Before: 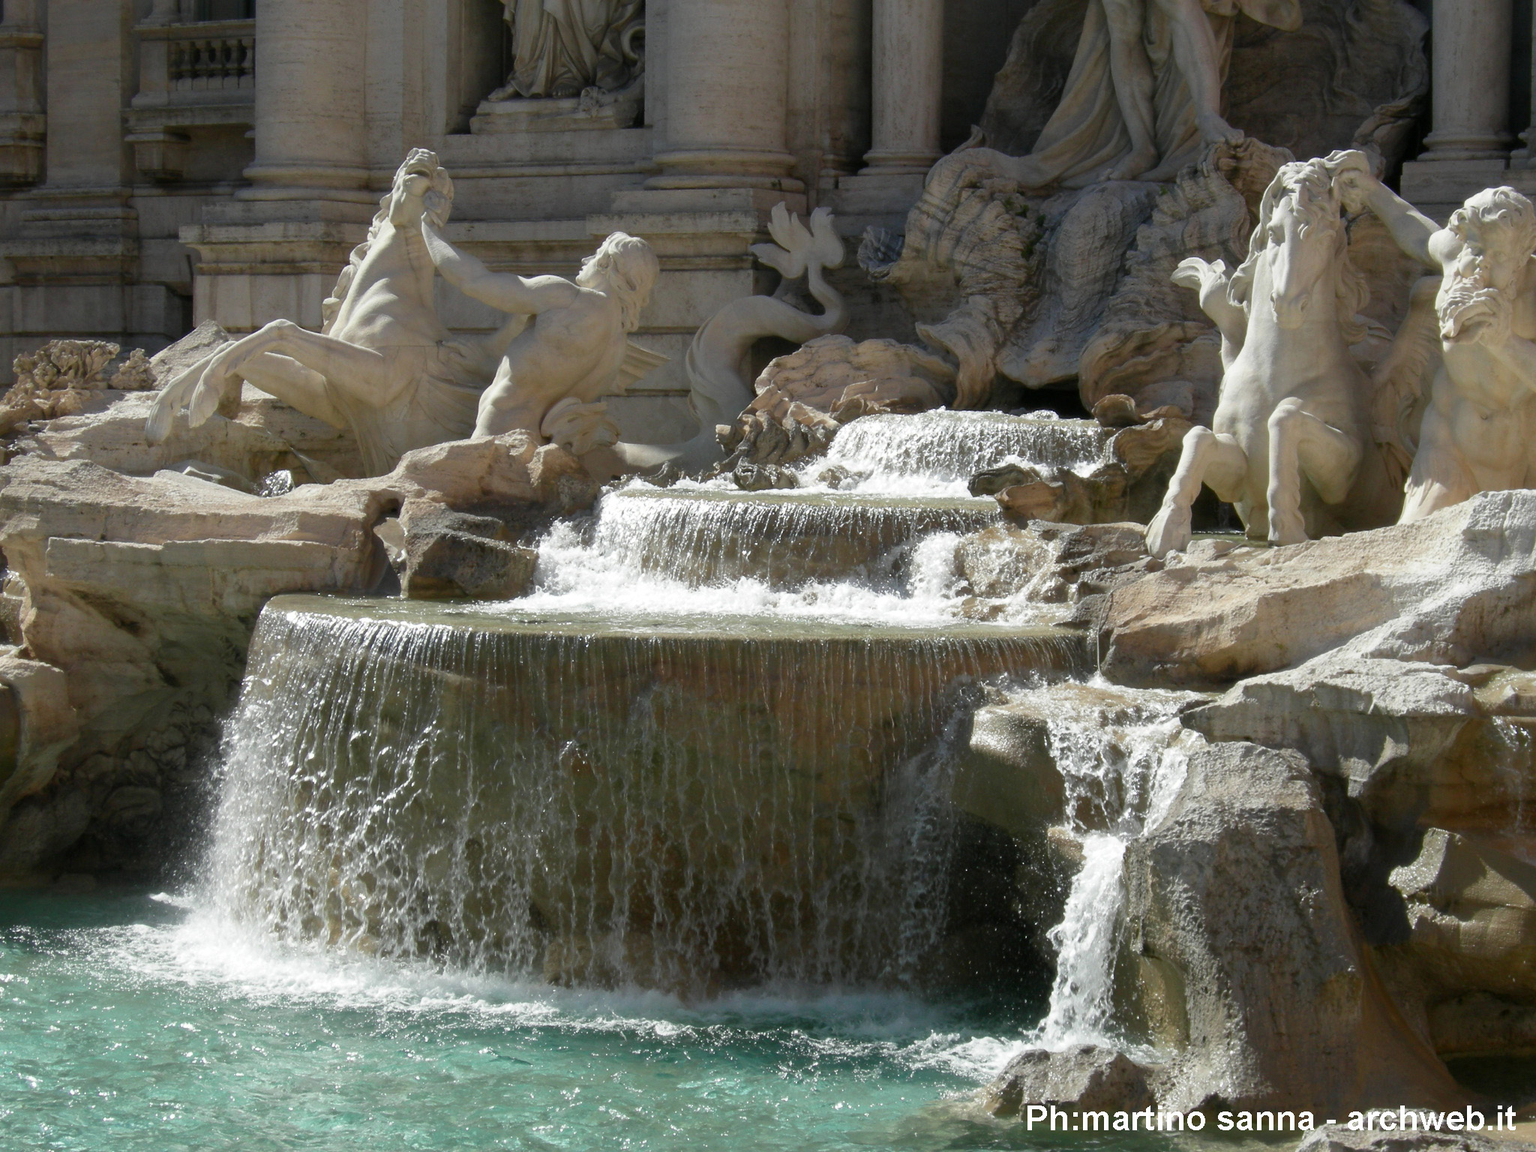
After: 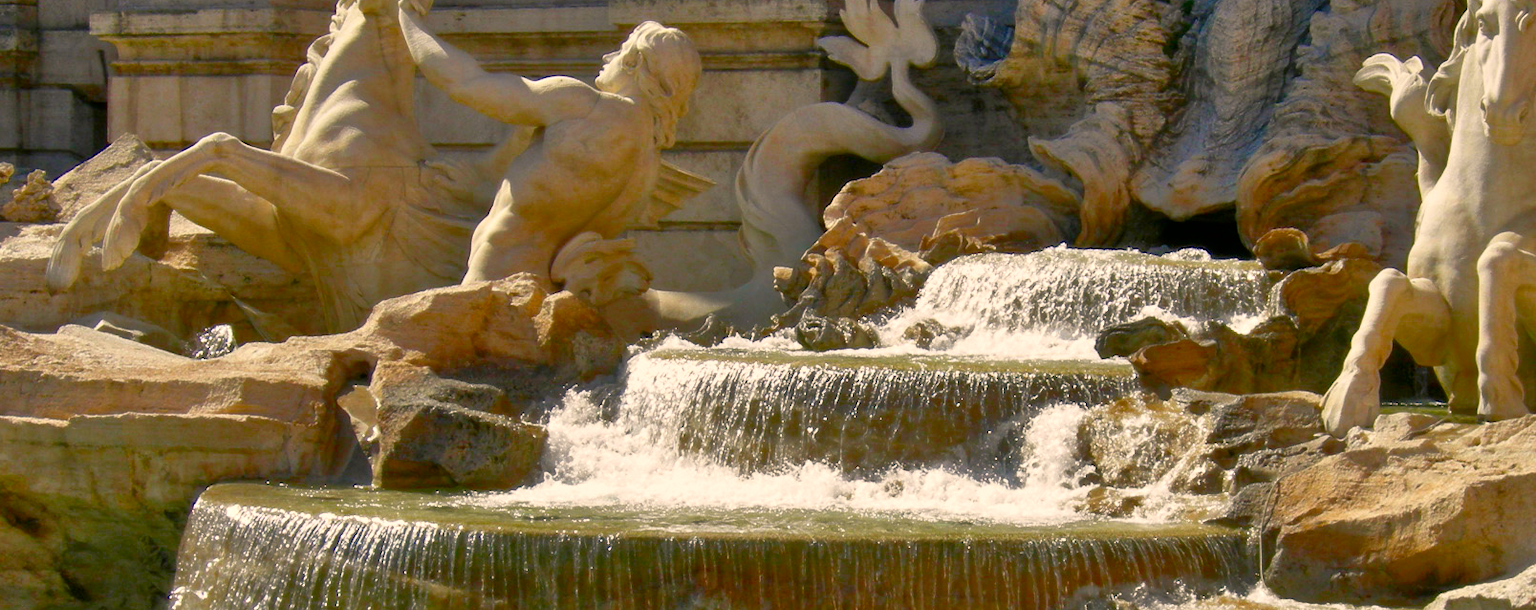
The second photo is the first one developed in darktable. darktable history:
color balance rgb: shadows lift › chroma 3.255%, shadows lift › hue 242.77°, power › chroma 0.672%, power › hue 60°, highlights gain › chroma 3.02%, highlights gain › hue 60.12°, linear chroma grading › global chroma 8.713%, perceptual saturation grading › global saturation 30.692%, saturation formula JzAzBz (2021)
crop: left 7.081%, top 18.697%, right 14.437%, bottom 39.598%
tone equalizer: -7 EV 0.16 EV, -6 EV 0.6 EV, -5 EV 1.11 EV, -4 EV 1.3 EV, -3 EV 1.15 EV, -2 EV 0.6 EV, -1 EV 0.153 EV
shadows and highlights: shadows 39.78, highlights -53.77, low approximation 0.01, soften with gaussian
contrast brightness saturation: contrast 0.122, brightness -0.124, saturation 0.202
